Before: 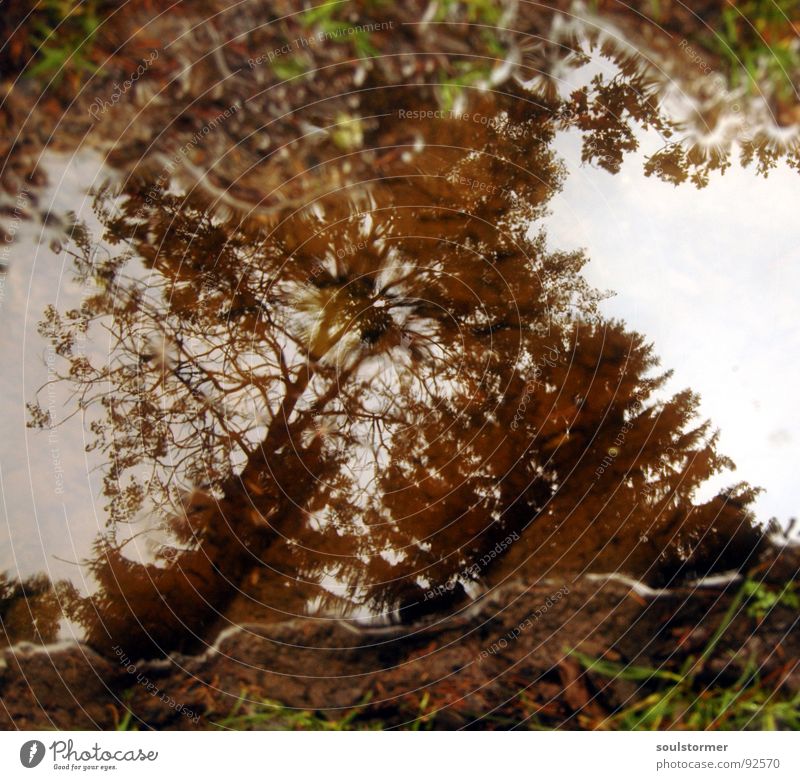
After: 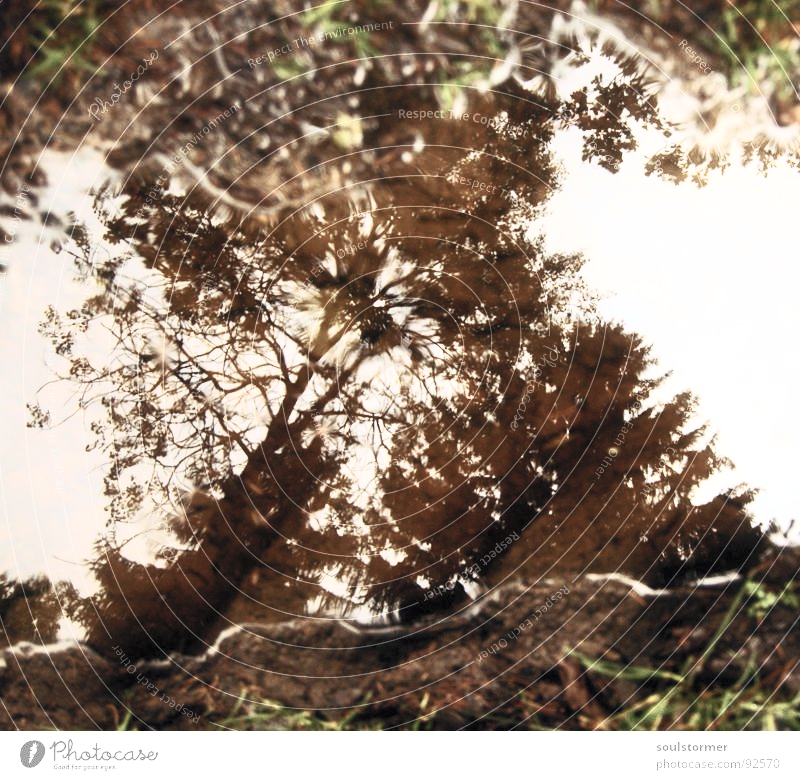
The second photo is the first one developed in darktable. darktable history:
contrast brightness saturation: contrast 0.554, brightness 0.575, saturation -0.329
base curve: curves: ch0 [(0, 0) (0.283, 0.295) (1, 1)]
